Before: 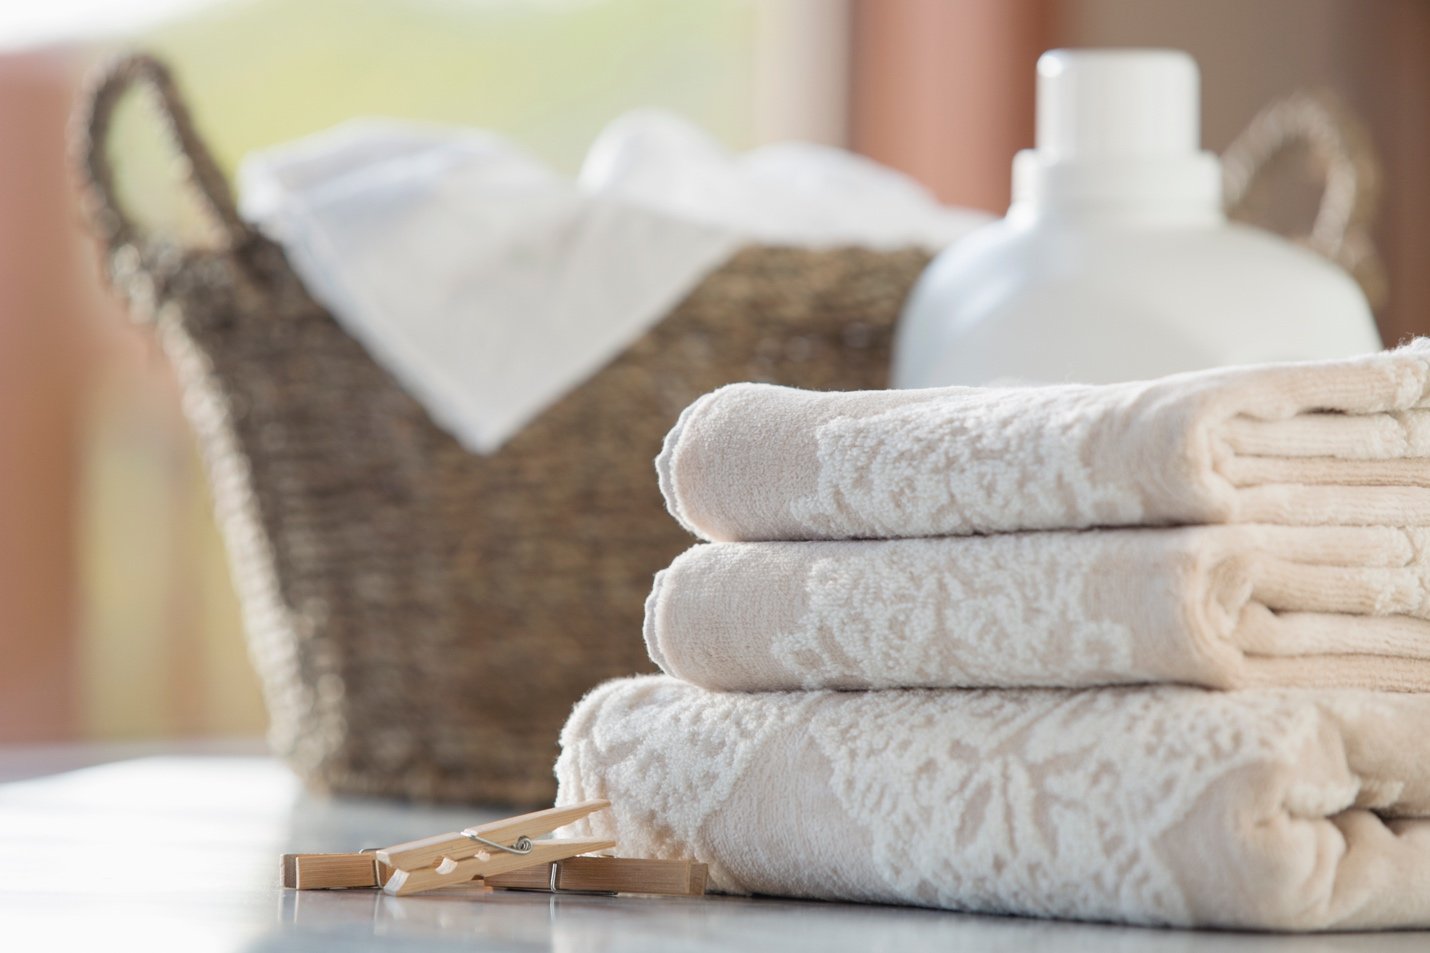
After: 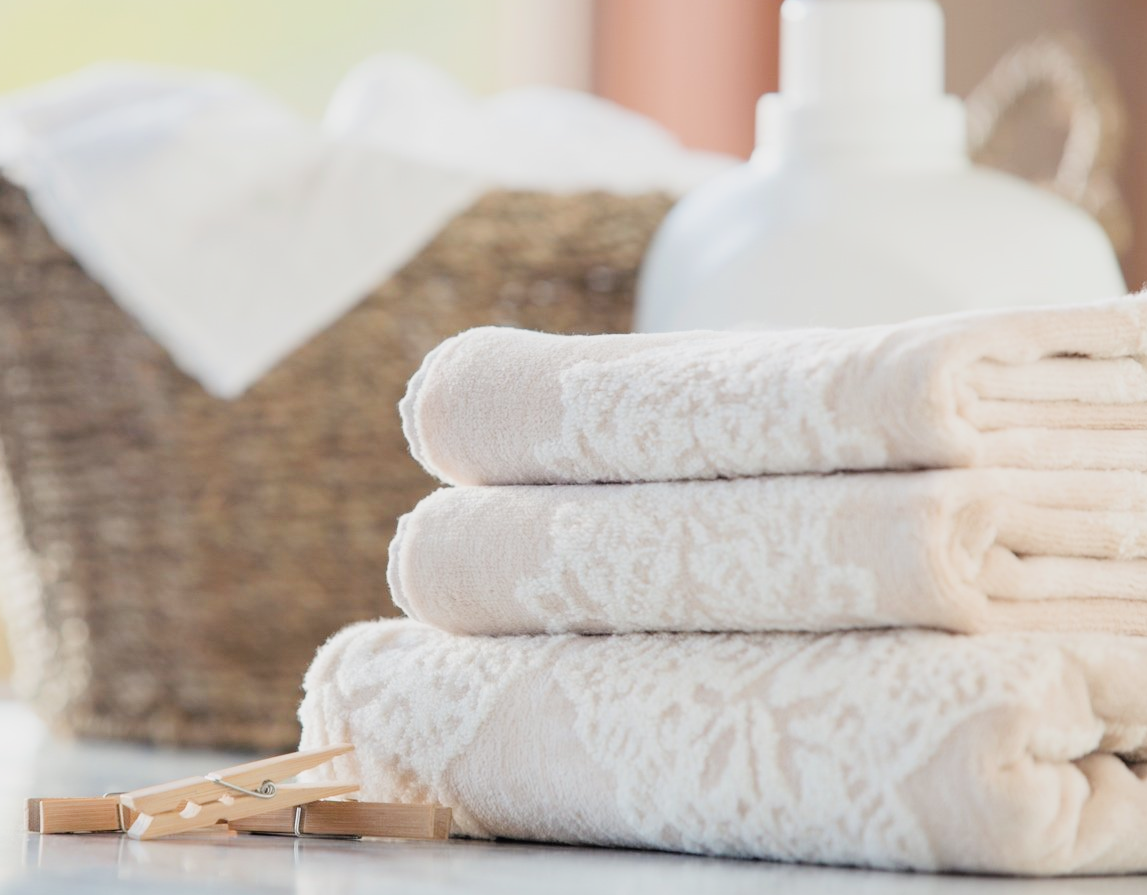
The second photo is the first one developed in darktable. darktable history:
filmic rgb: black relative exposure -7.65 EV, white relative exposure 4.56 EV, hardness 3.61, iterations of high-quality reconstruction 0
crop and rotate: left 17.953%, top 6.002%, right 1.788%
exposure: black level correction 0, exposure 0.89 EV, compensate highlight preservation false
